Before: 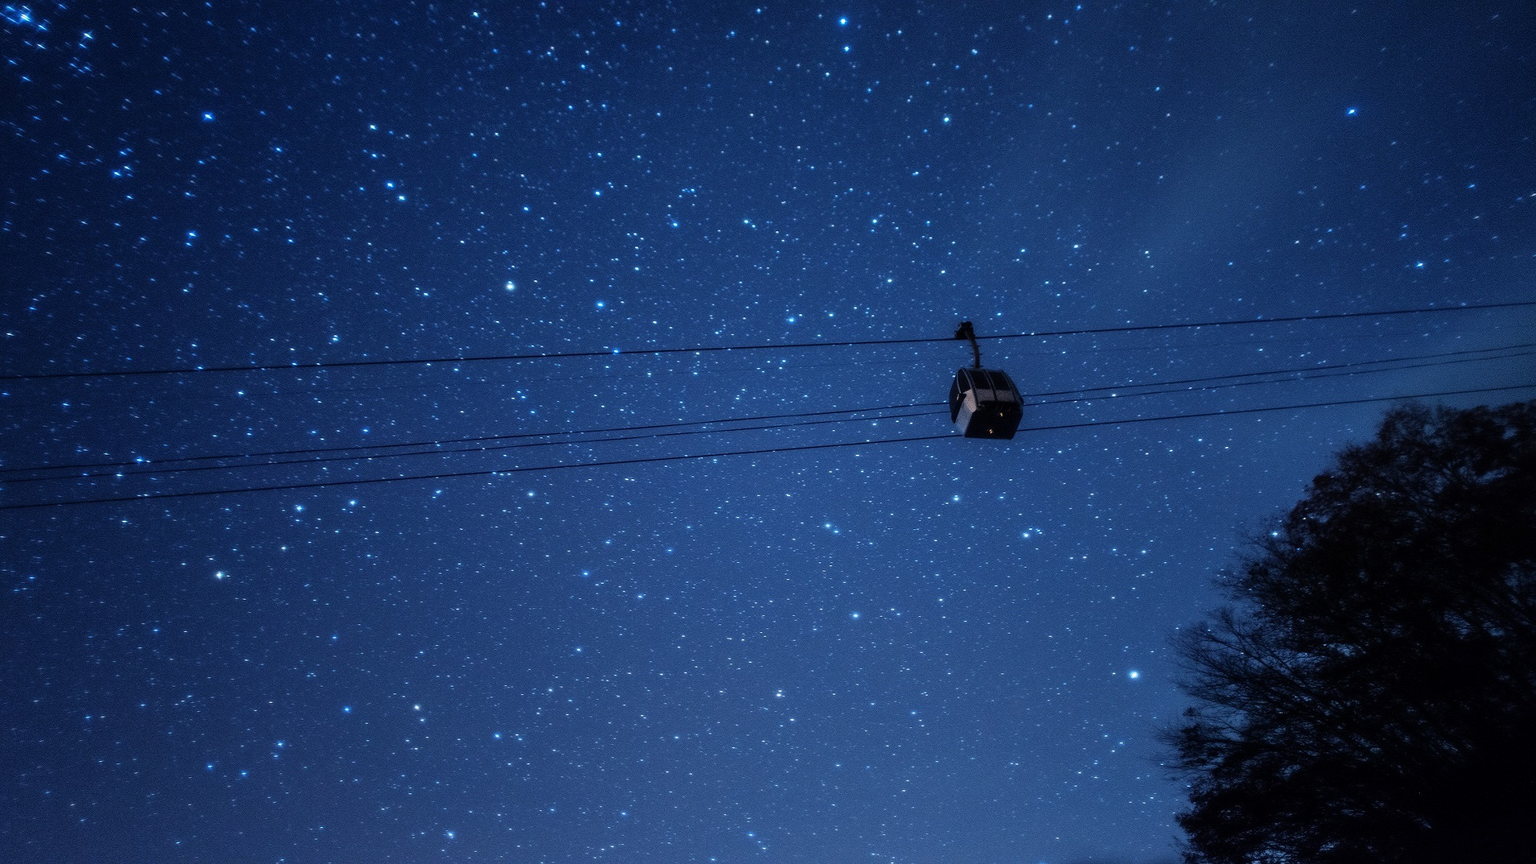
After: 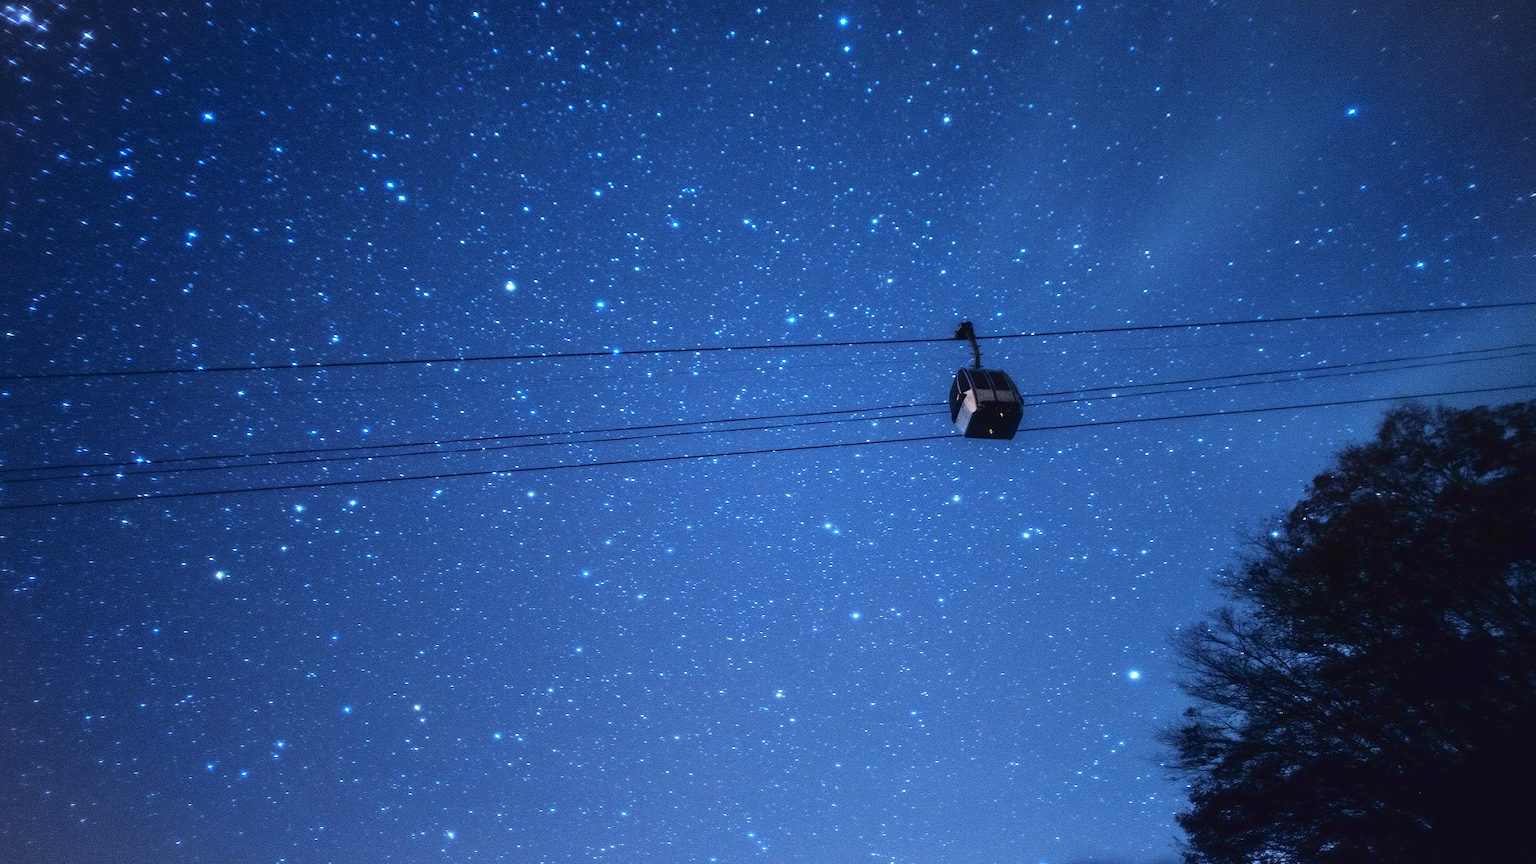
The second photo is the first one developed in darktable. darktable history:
exposure: black level correction 0, exposure 0.7 EV, compensate exposure bias true, compensate highlight preservation false
tone curve: curves: ch0 [(0, 0.028) (0.138, 0.156) (0.468, 0.516) (0.754, 0.823) (1, 1)], color space Lab, linked channels, preserve colors none
vignetting: fall-off start 100%, brightness -0.282, width/height ratio 1.31
